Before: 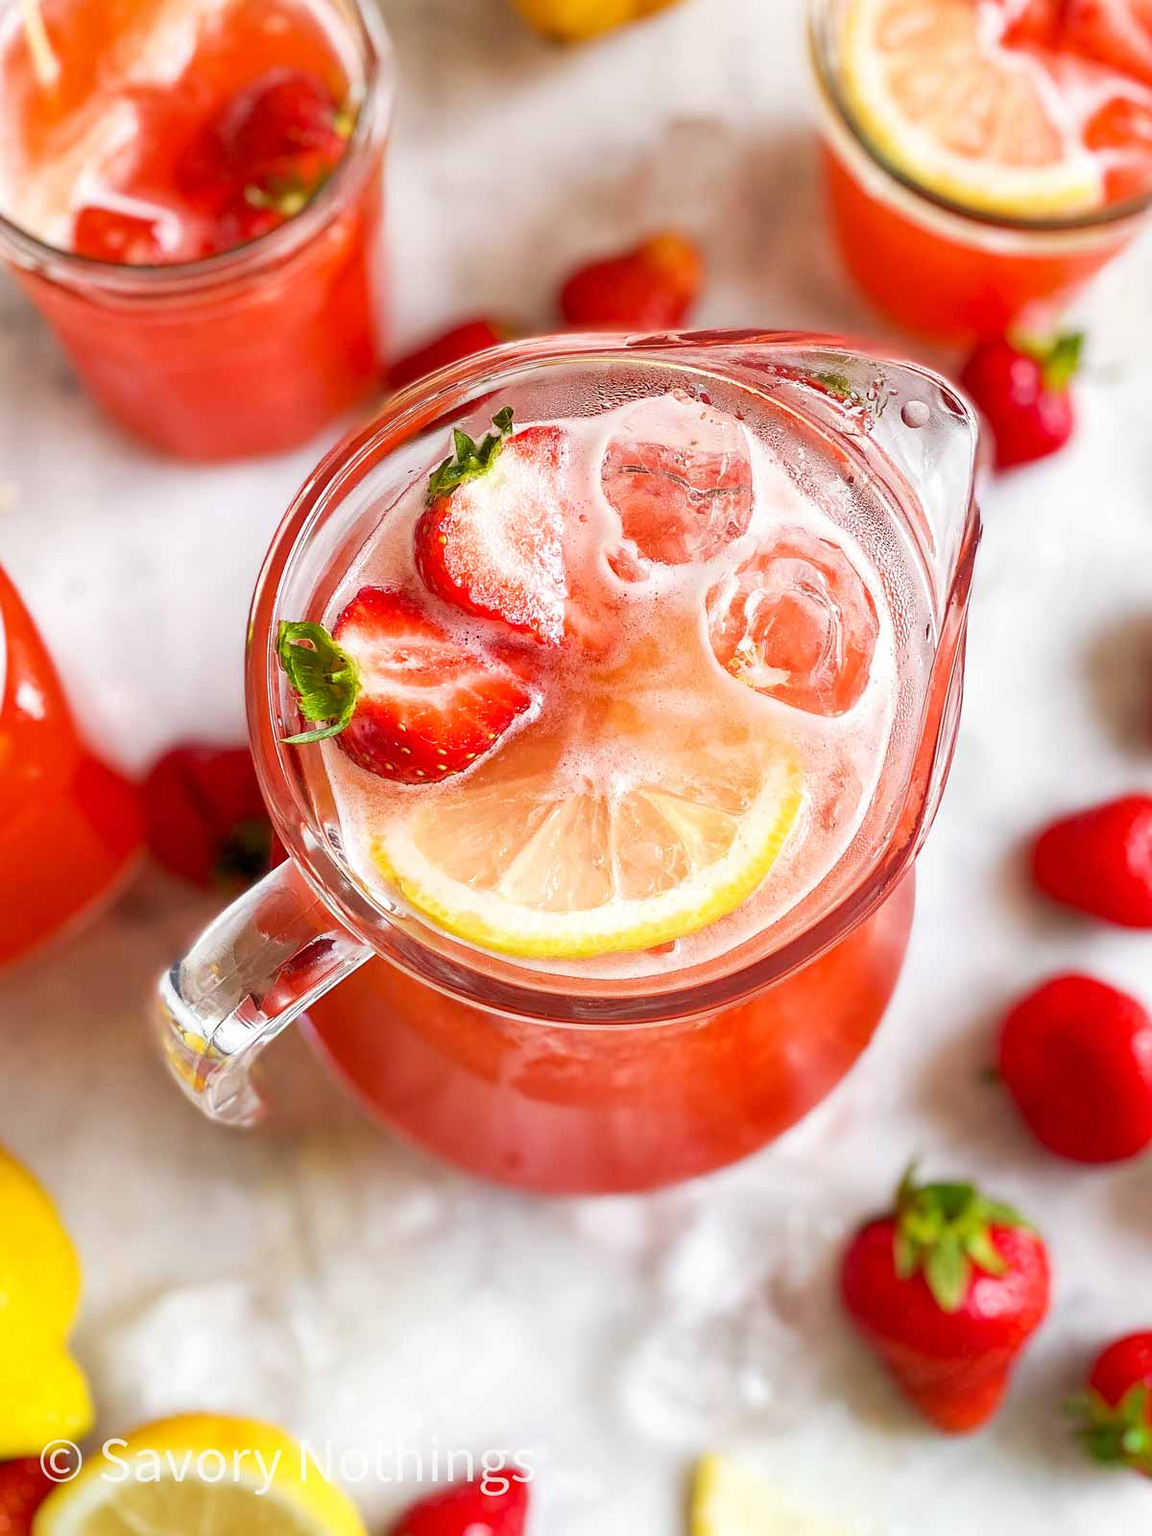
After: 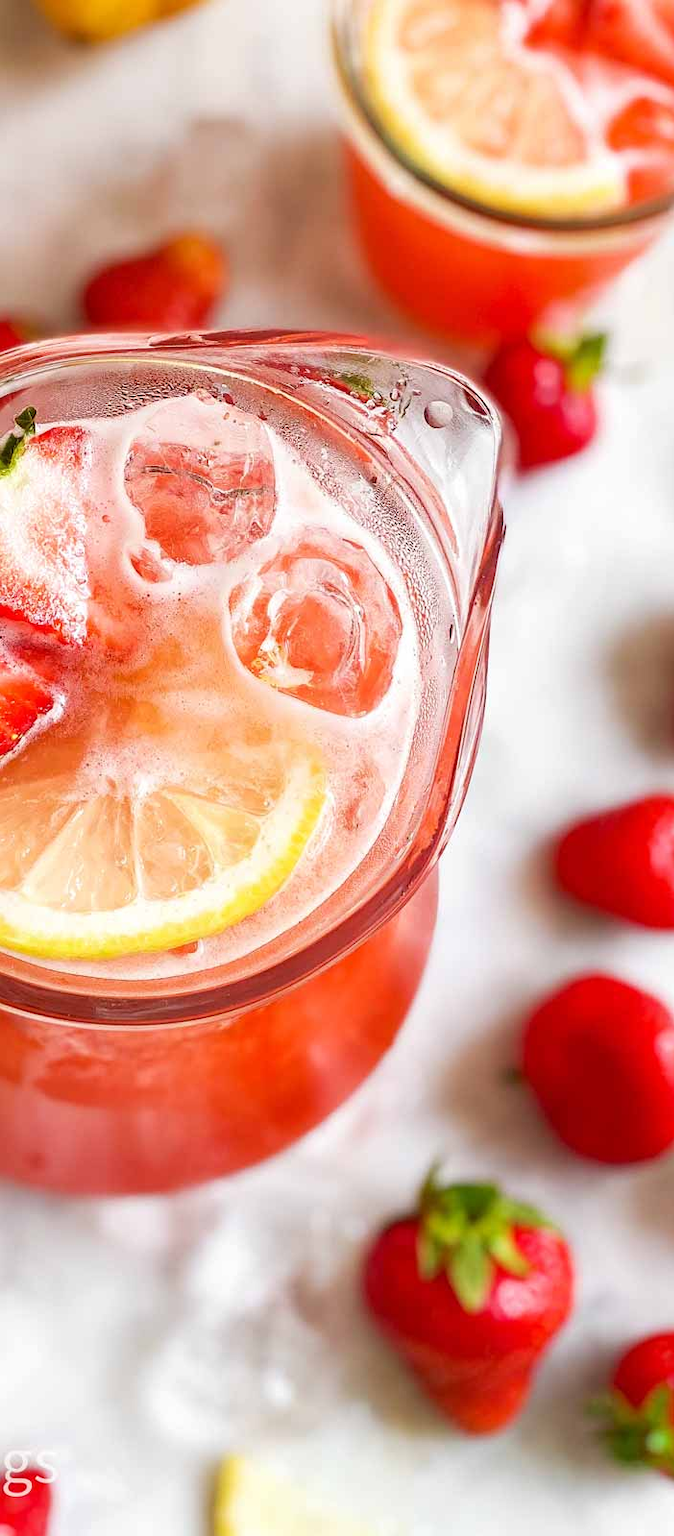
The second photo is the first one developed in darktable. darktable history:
crop: left 41.442%
